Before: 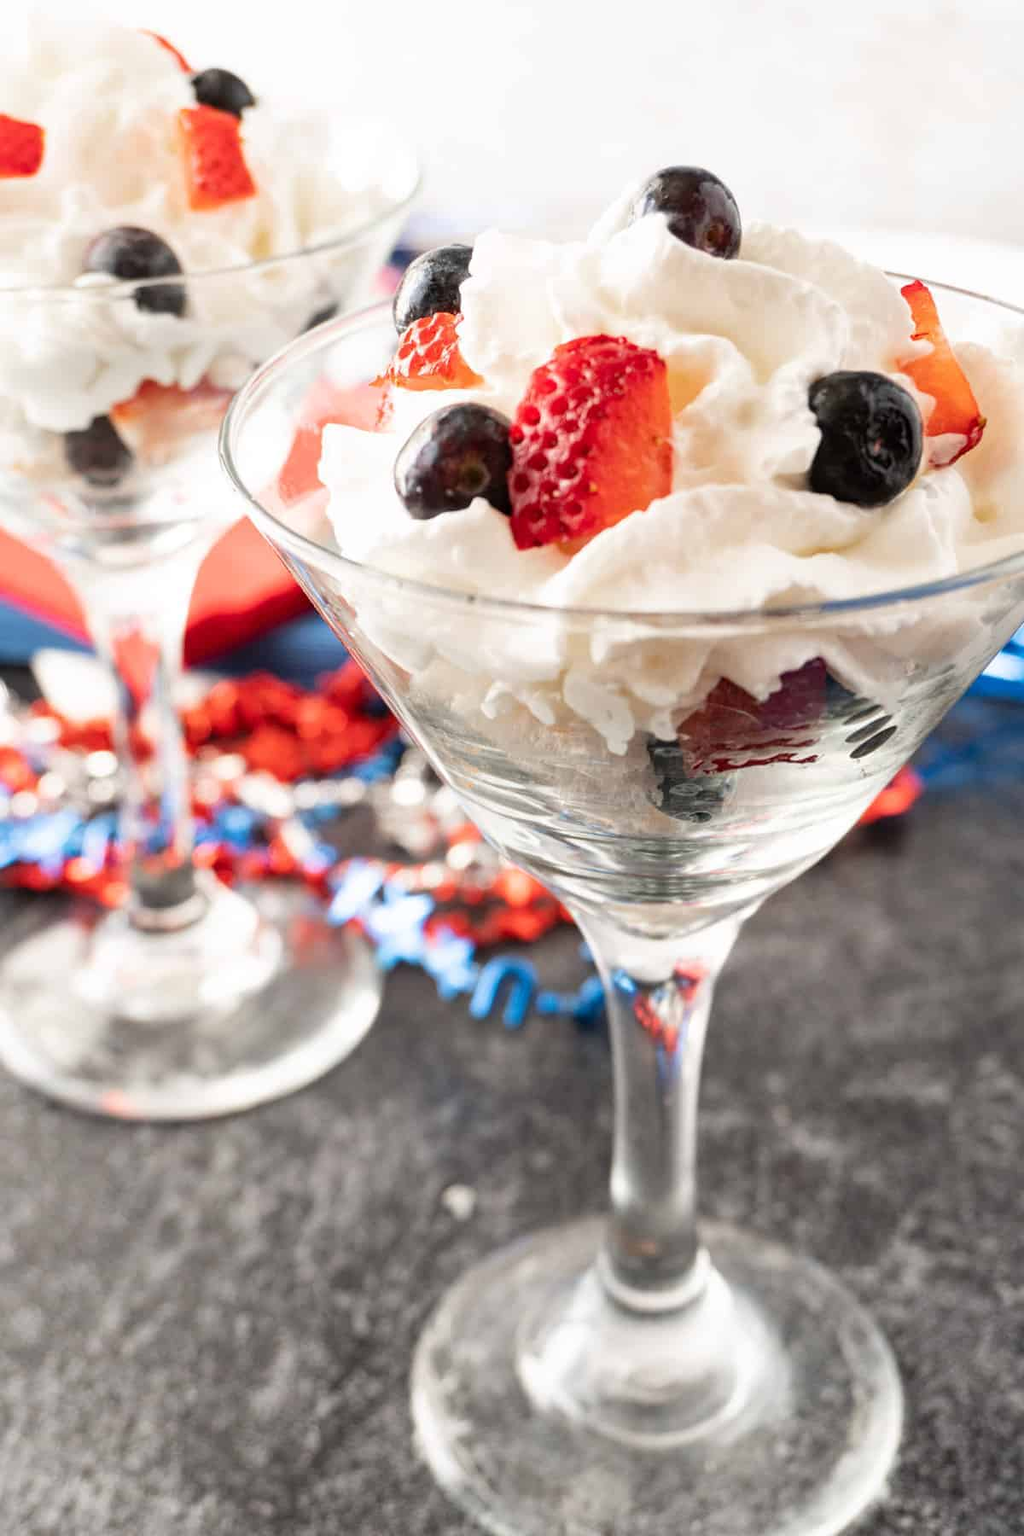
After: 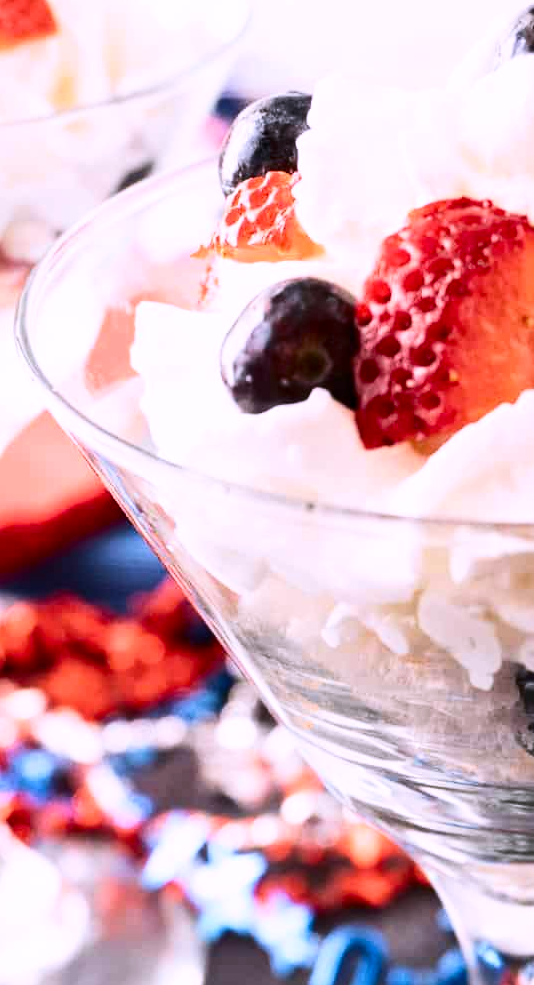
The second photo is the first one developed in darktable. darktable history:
color calibration: output R [1.063, -0.012, -0.003, 0], output B [-0.079, 0.047, 1, 0], x 0.38, y 0.391, temperature 4088.98 K
contrast brightness saturation: contrast 0.271
crop: left 20.171%, top 10.864%, right 35.274%, bottom 34.382%
velvia: on, module defaults
